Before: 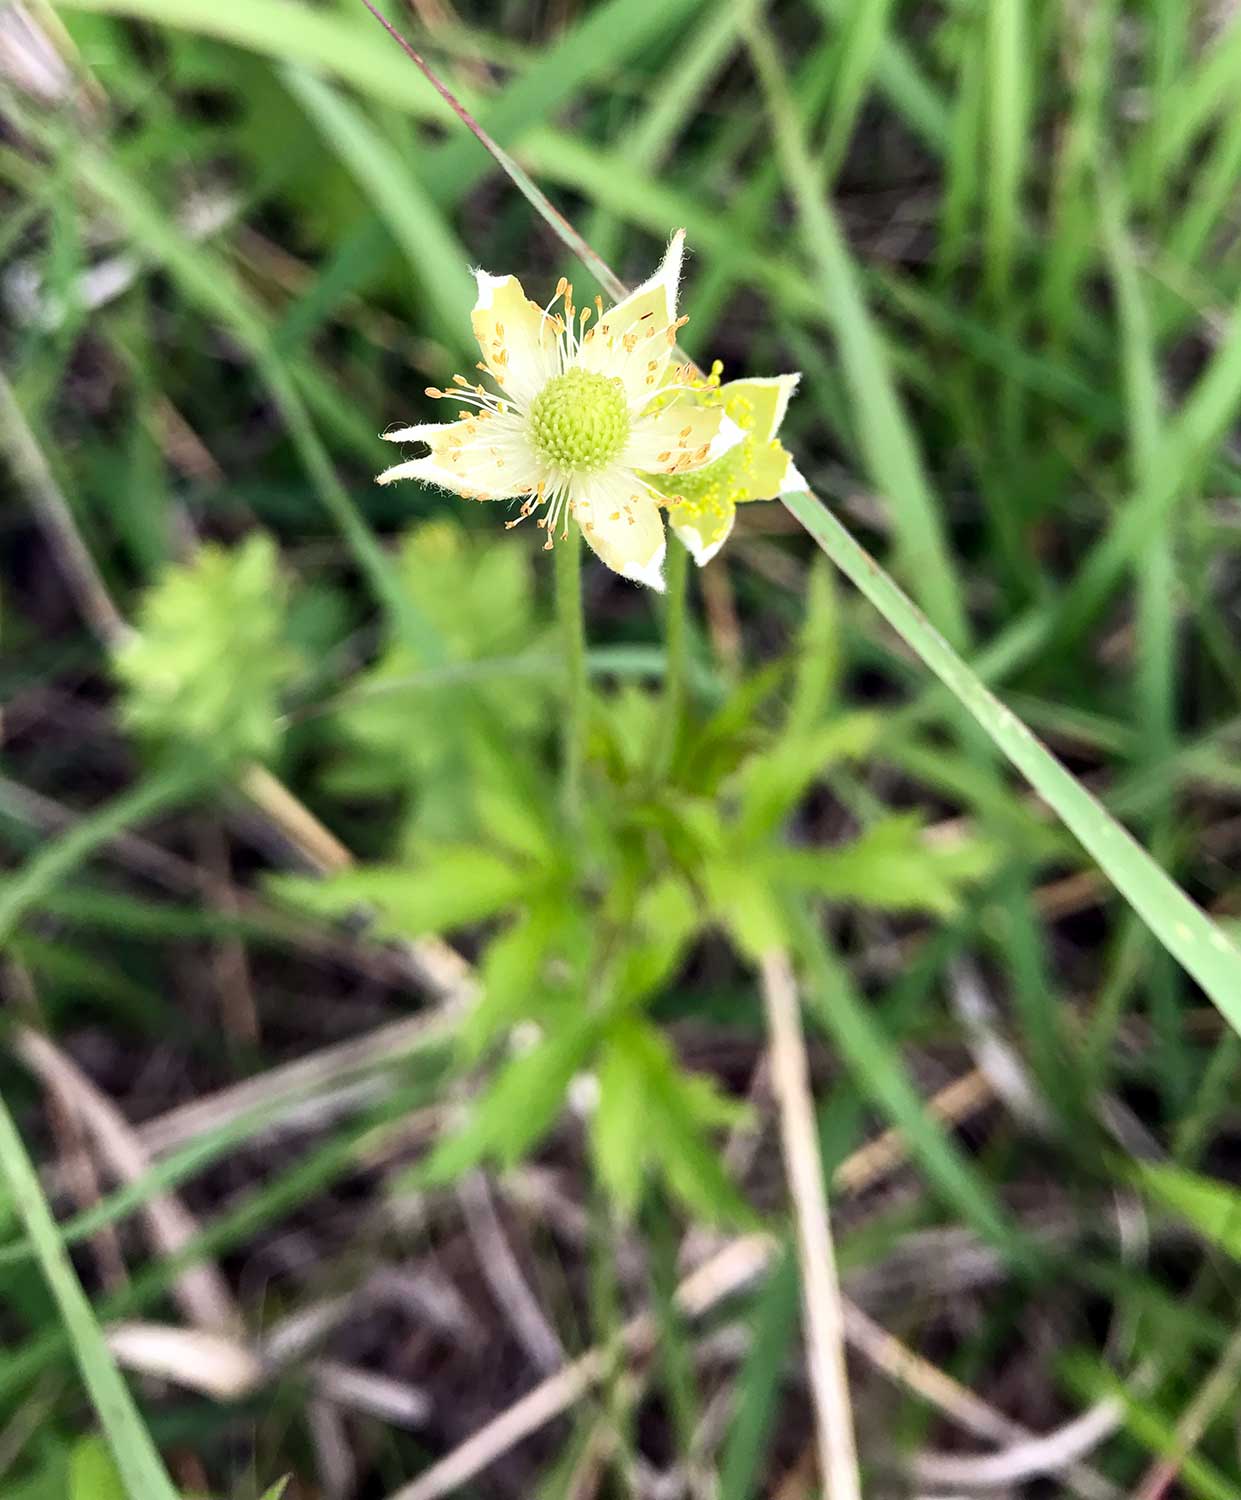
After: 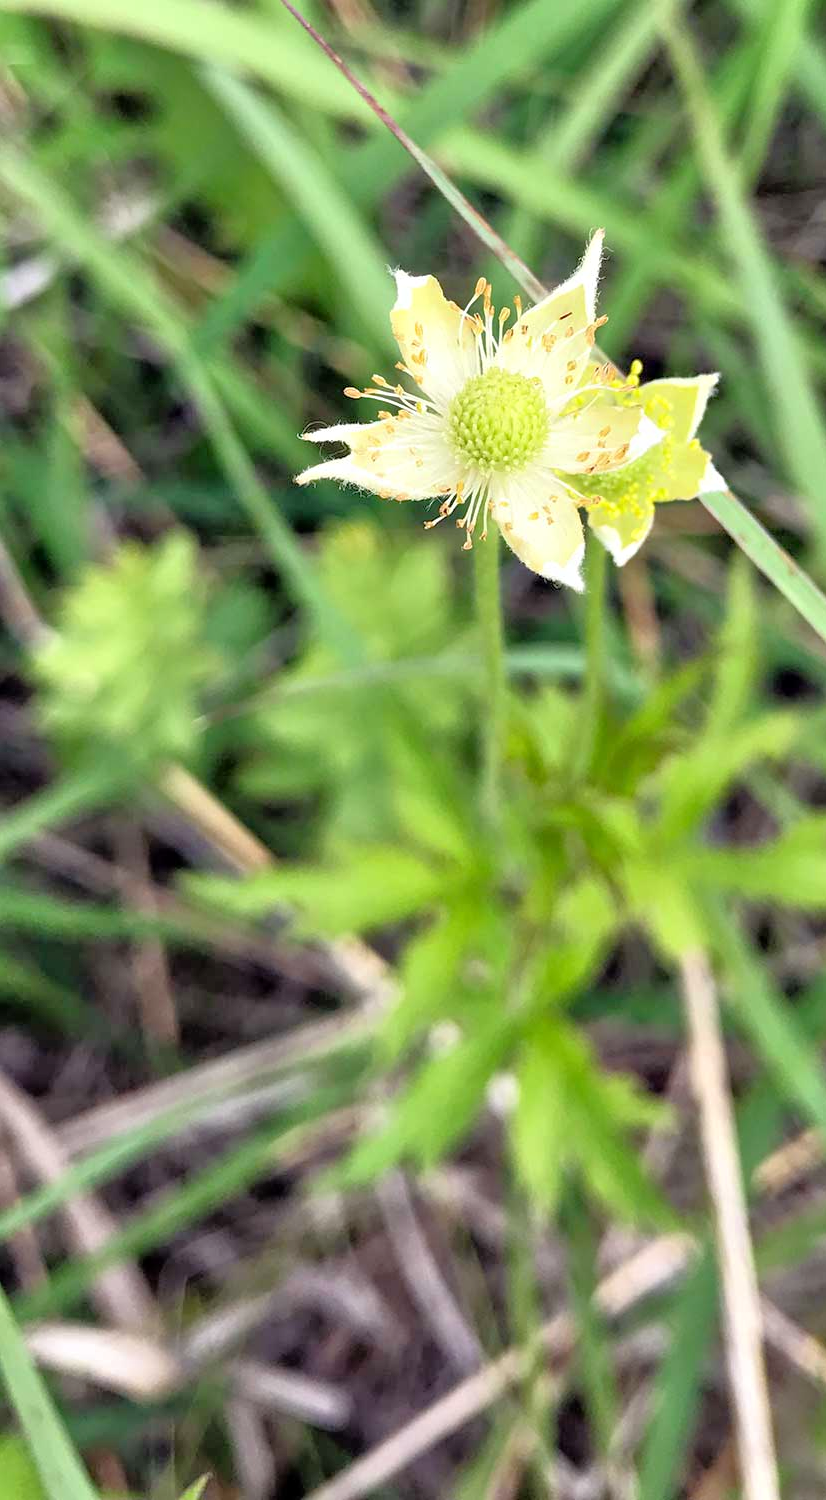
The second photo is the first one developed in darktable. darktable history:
tone equalizer: -7 EV 0.163 EV, -6 EV 0.634 EV, -5 EV 1.15 EV, -4 EV 1.32 EV, -3 EV 1.13 EV, -2 EV 0.6 EV, -1 EV 0.152 EV
crop and rotate: left 6.668%, right 26.718%
color zones: curves: ch0 [(0.068, 0.464) (0.25, 0.5) (0.48, 0.508) (0.75, 0.536) (0.886, 0.476) (0.967, 0.456)]; ch1 [(0.066, 0.456) (0.25, 0.5) (0.616, 0.508) (0.746, 0.56) (0.934, 0.444)], mix 38.99%
